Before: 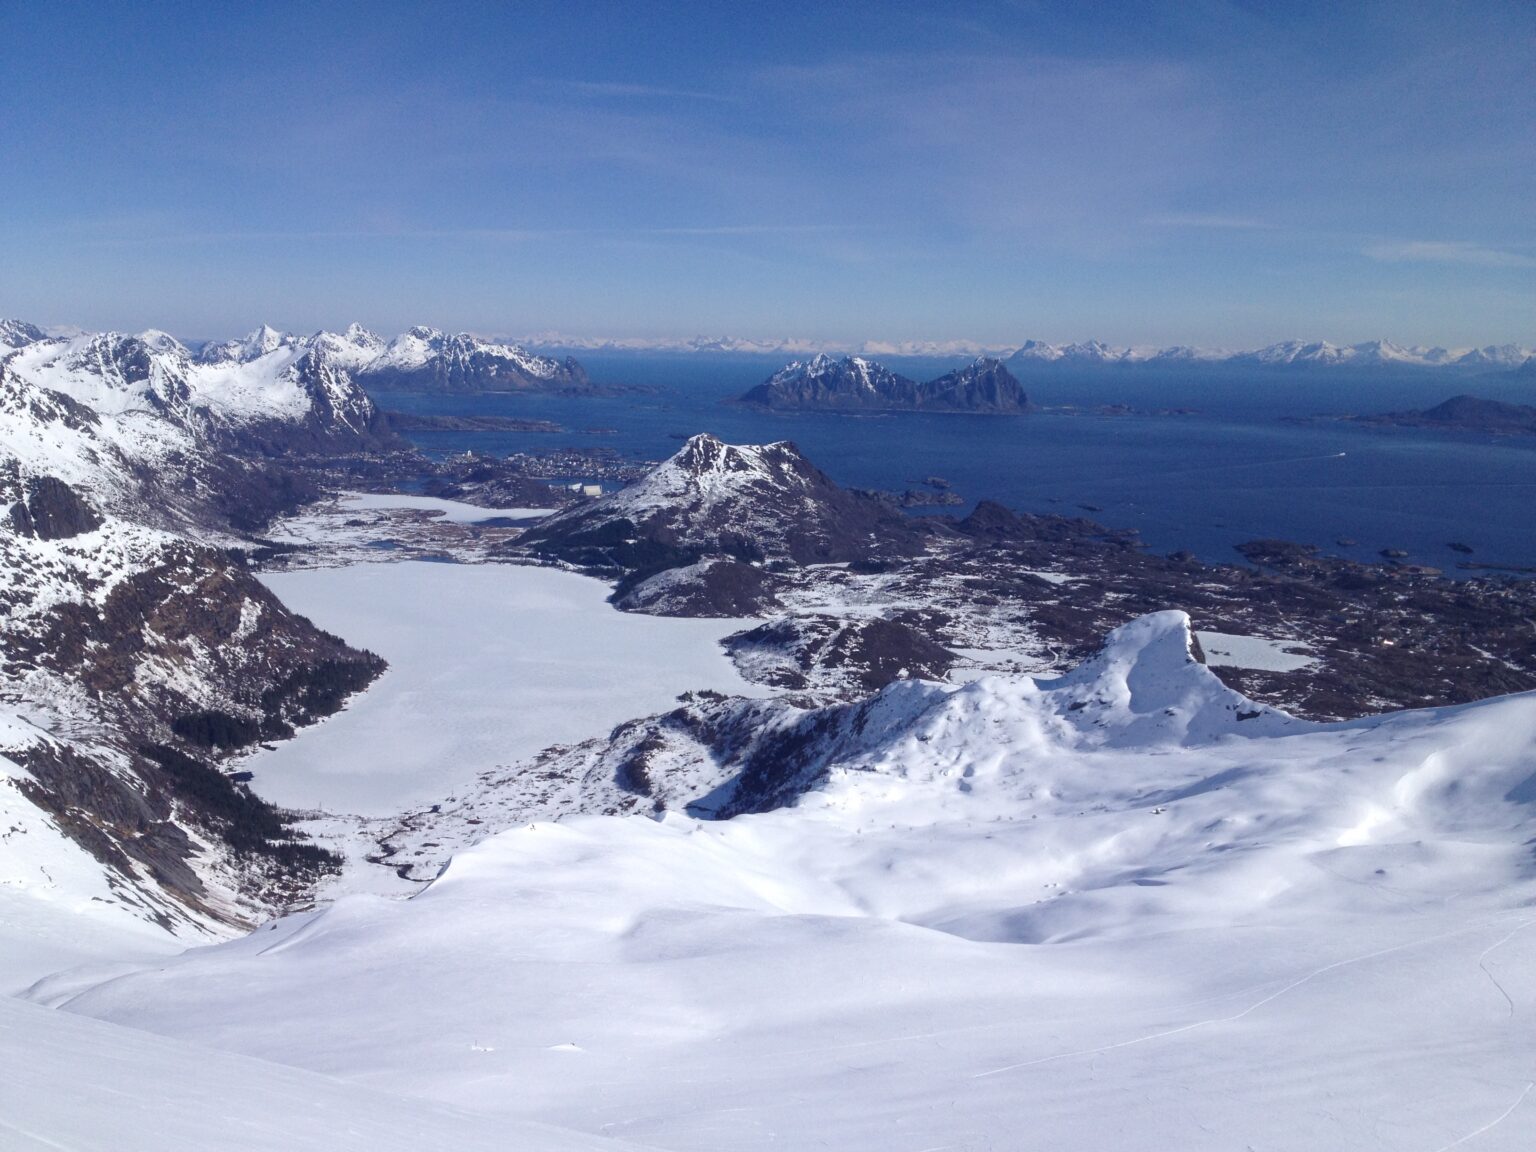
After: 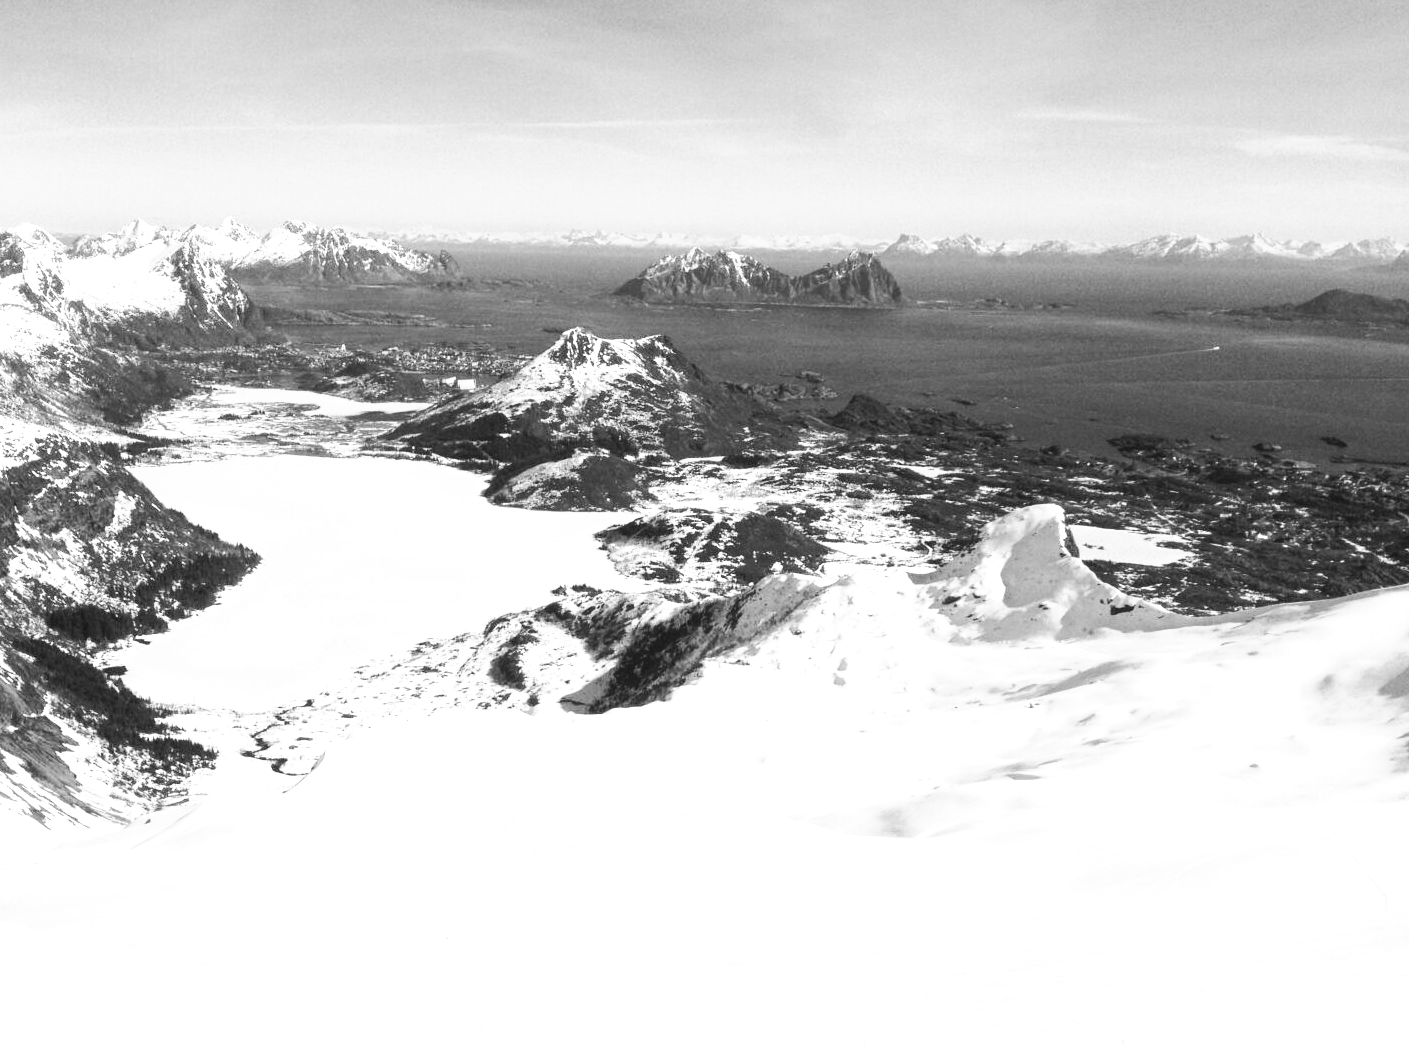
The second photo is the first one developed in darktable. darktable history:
local contrast: highlights 100%, shadows 100%, detail 120%, midtone range 0.2
crop and rotate: left 8.262%, top 9.226%
monochrome: on, module defaults
tone curve: curves: ch0 [(0, 0) (0.003, 0.003) (0.011, 0.009) (0.025, 0.022) (0.044, 0.037) (0.069, 0.051) (0.1, 0.079) (0.136, 0.114) (0.177, 0.152) (0.224, 0.212) (0.277, 0.281) (0.335, 0.358) (0.399, 0.459) (0.468, 0.573) (0.543, 0.684) (0.623, 0.779) (0.709, 0.866) (0.801, 0.949) (0.898, 0.98) (1, 1)], preserve colors none
exposure: exposure 0.781 EV, compensate highlight preservation false
